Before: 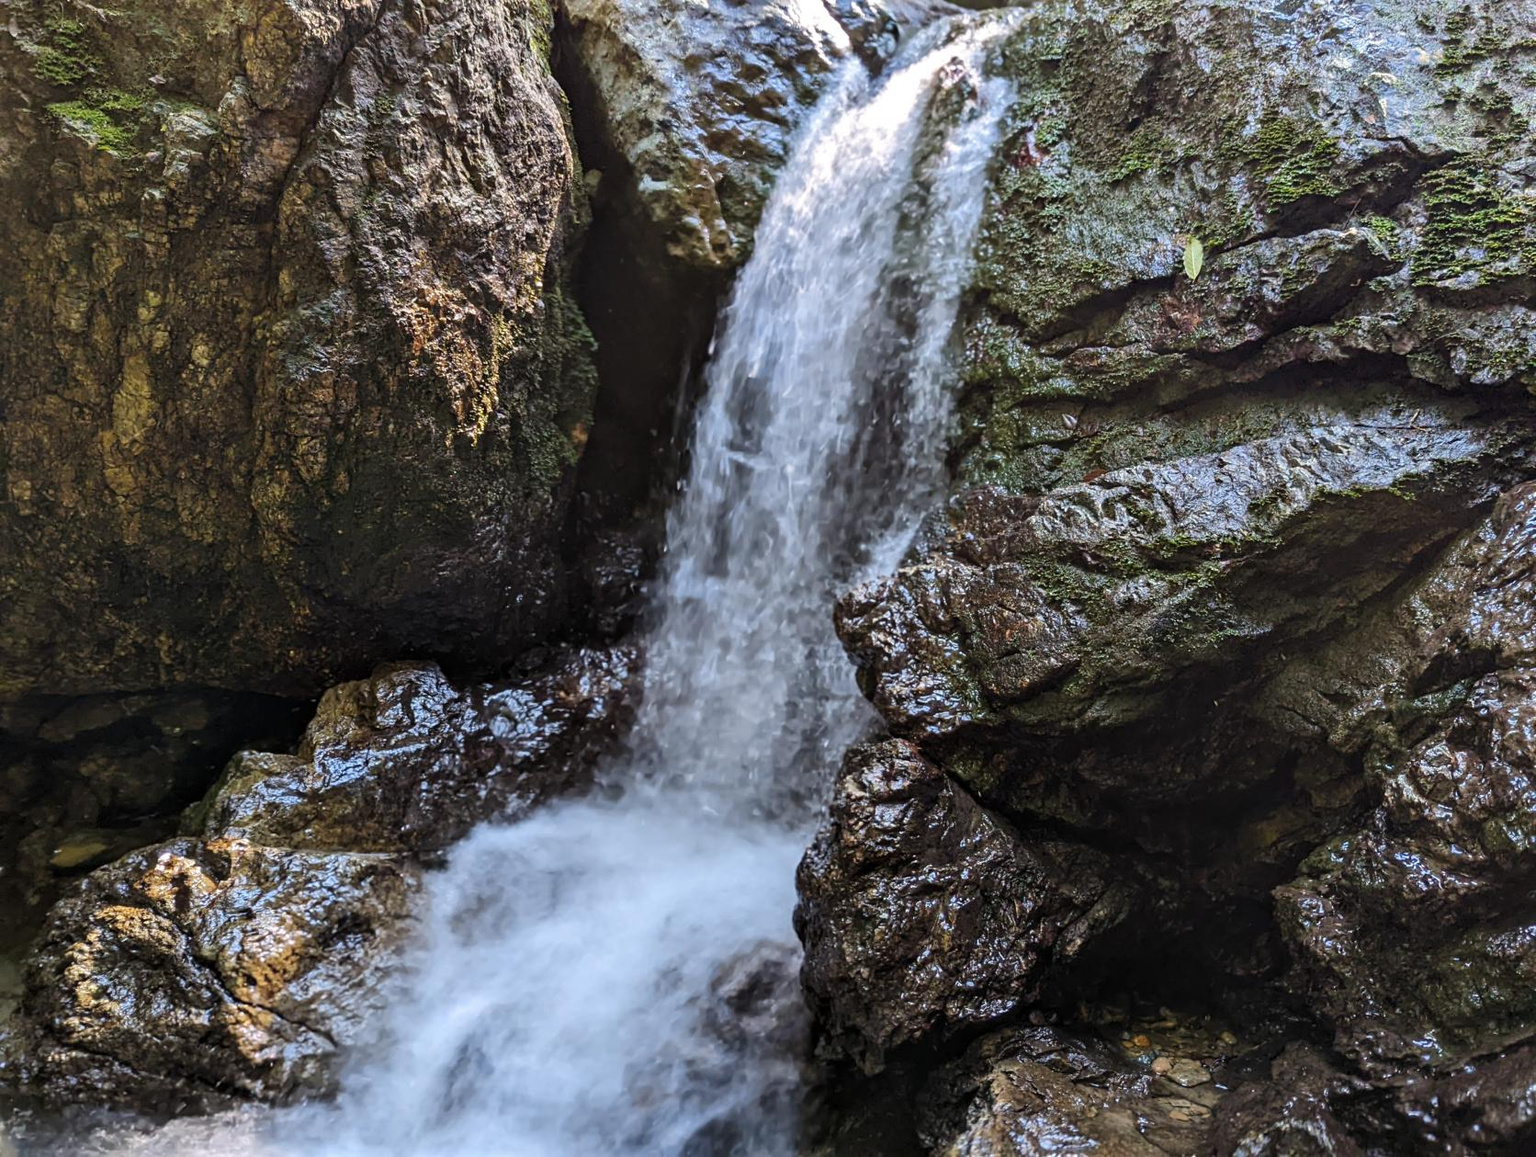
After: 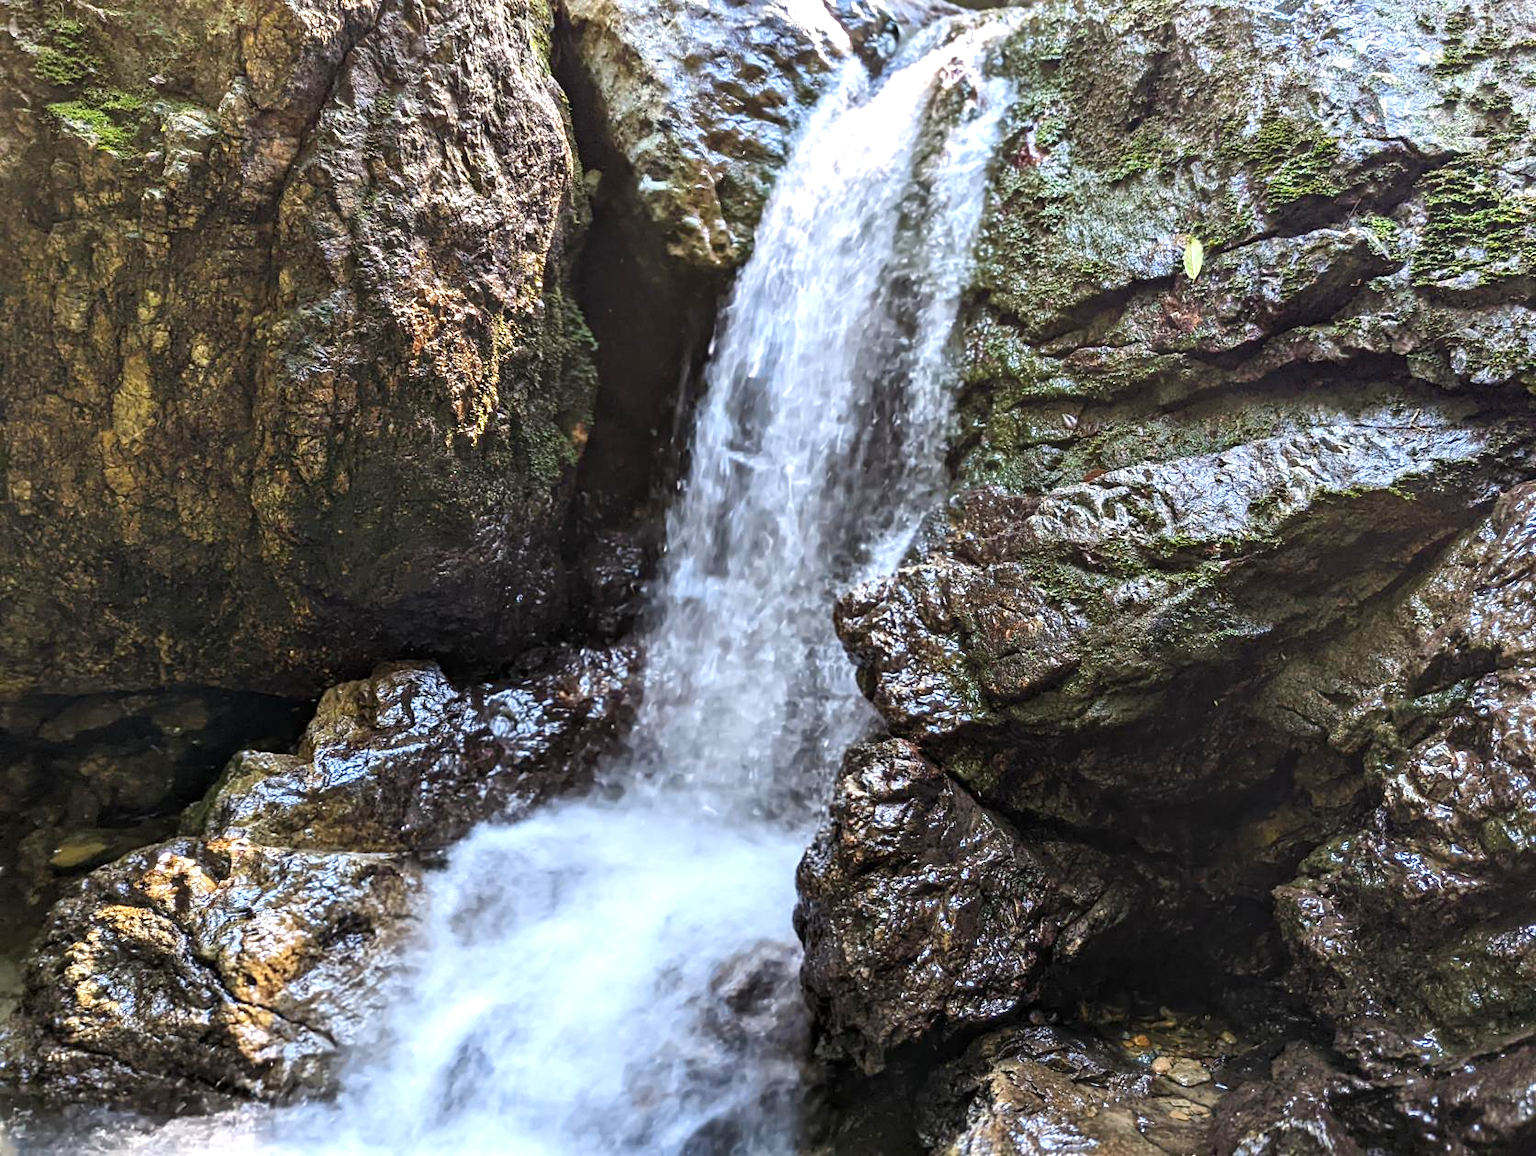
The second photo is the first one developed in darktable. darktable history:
exposure: exposure 0.75 EV, compensate highlight preservation false
